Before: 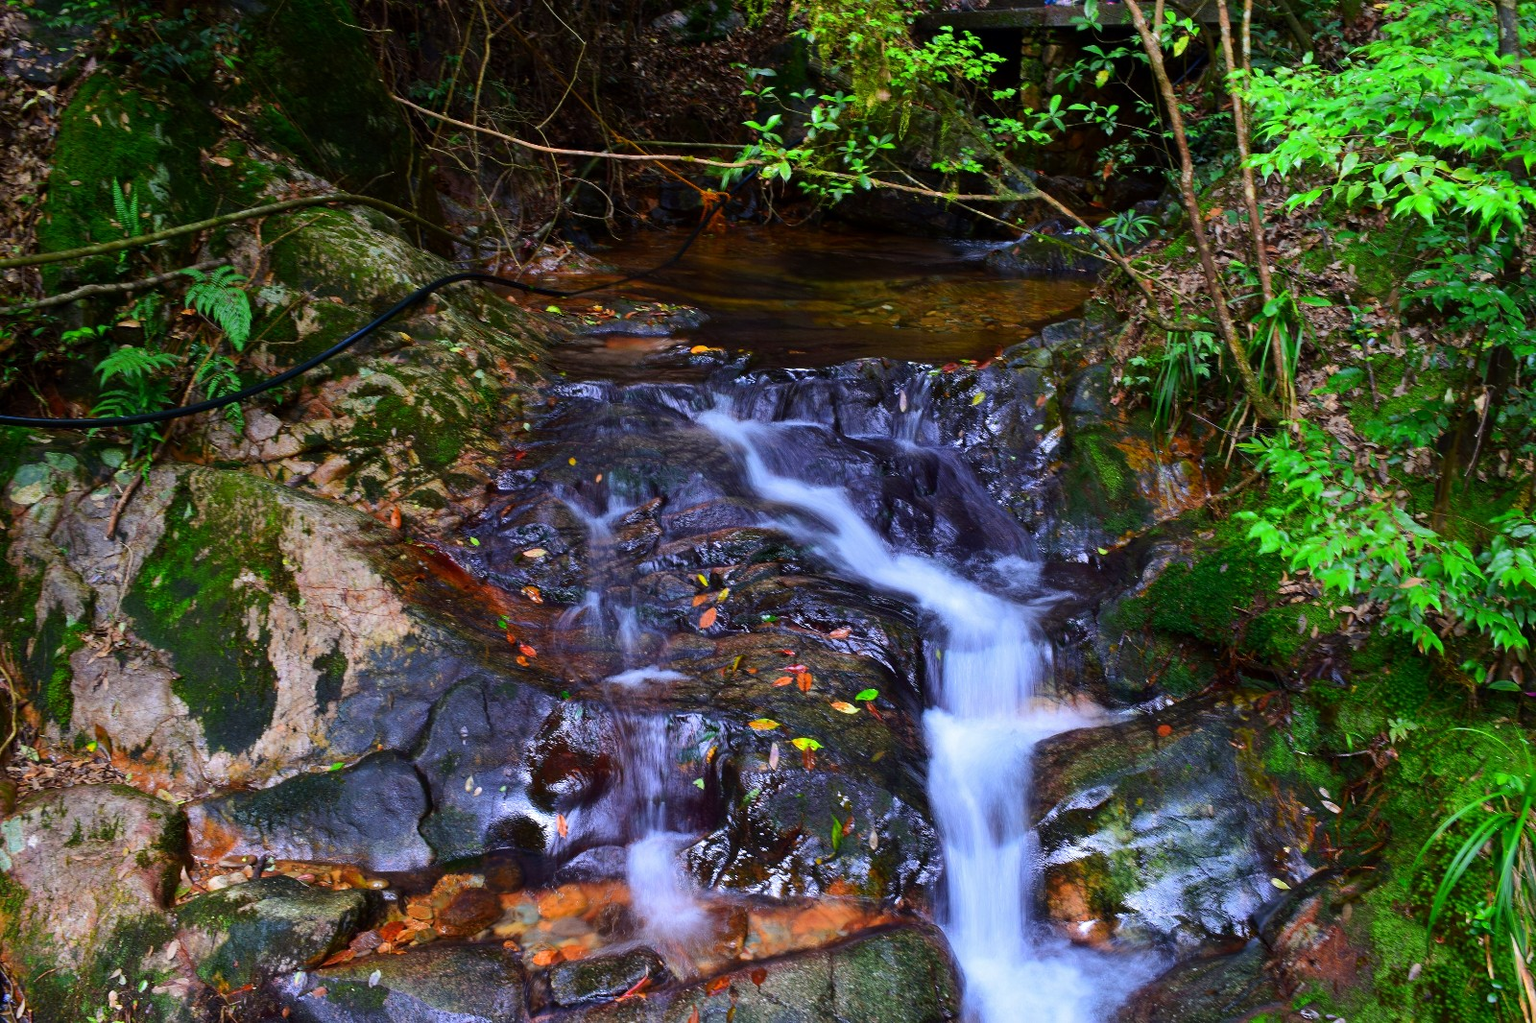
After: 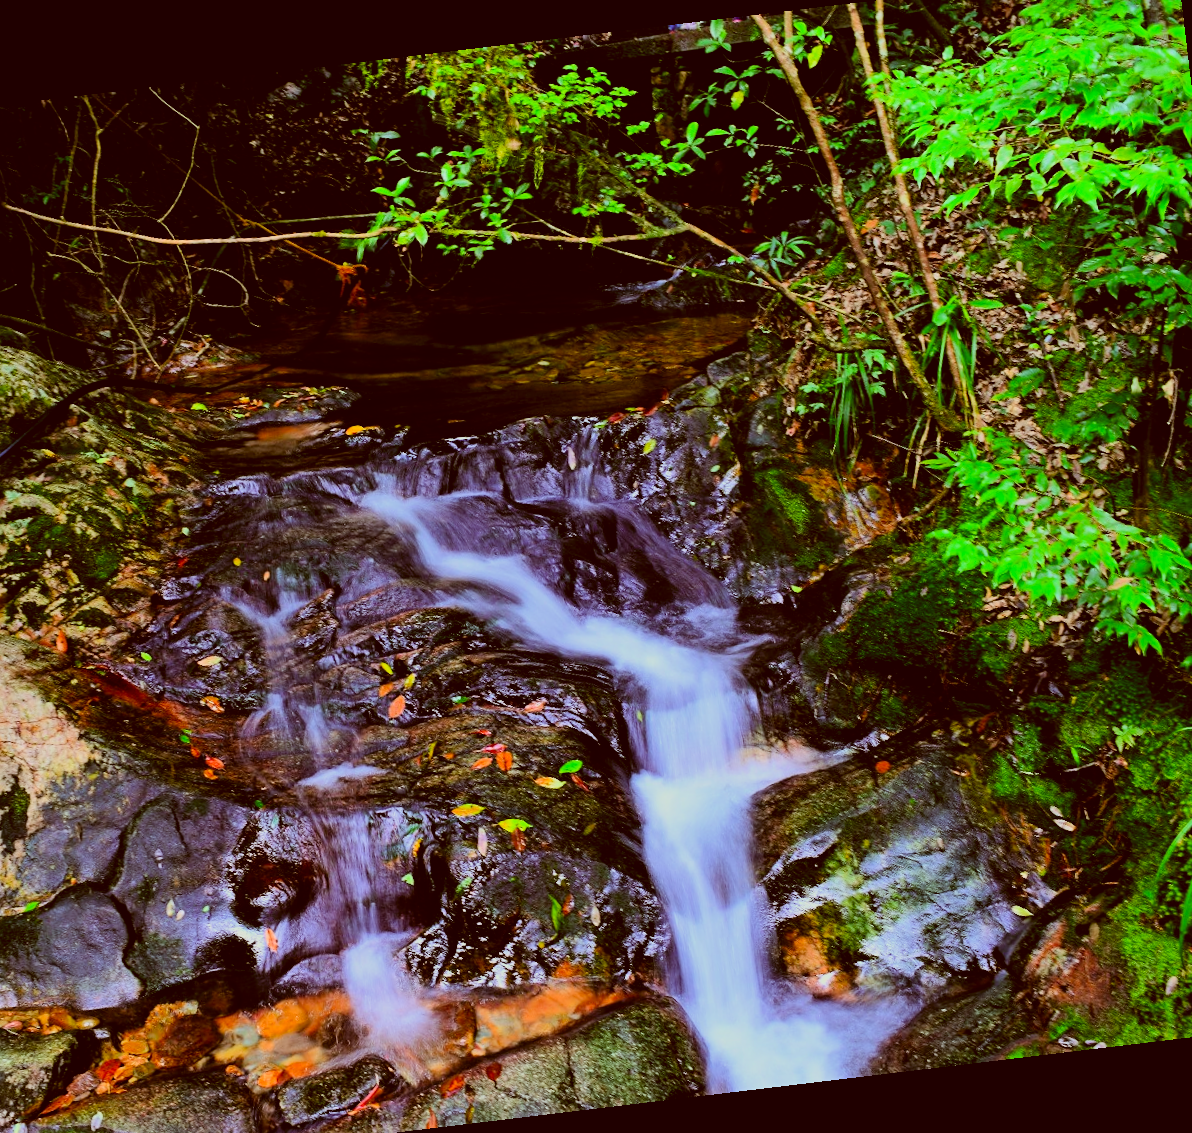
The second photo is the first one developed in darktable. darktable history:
contrast brightness saturation: contrast 0.2, brightness 0.16, saturation 0.22
filmic rgb: black relative exposure -6.15 EV, white relative exposure 6.96 EV, hardness 2.23, color science v6 (2022)
color correction: highlights a* -5.3, highlights b* 9.8, shadows a* 9.8, shadows b* 24.26
rotate and perspective: rotation -6.83°, automatic cropping off
sharpen: amount 0.2
crop and rotate: left 24.034%, top 2.838%, right 6.406%, bottom 6.299%
white balance: red 0.98, blue 1.034
